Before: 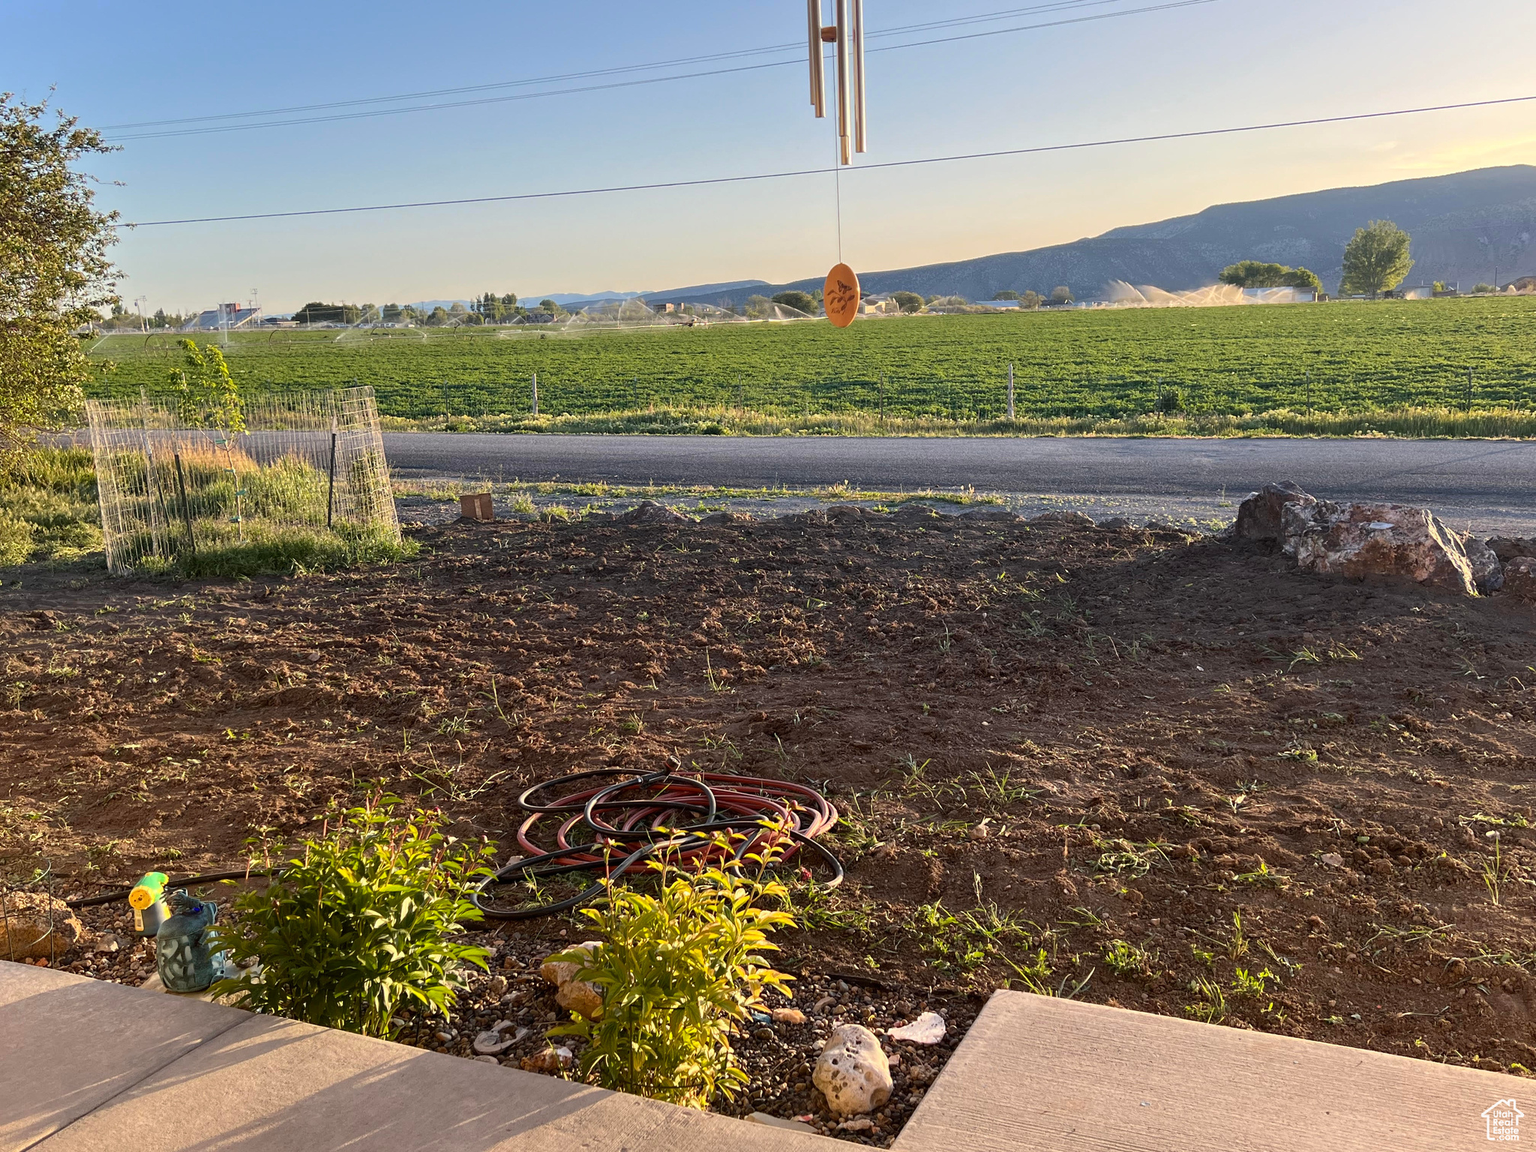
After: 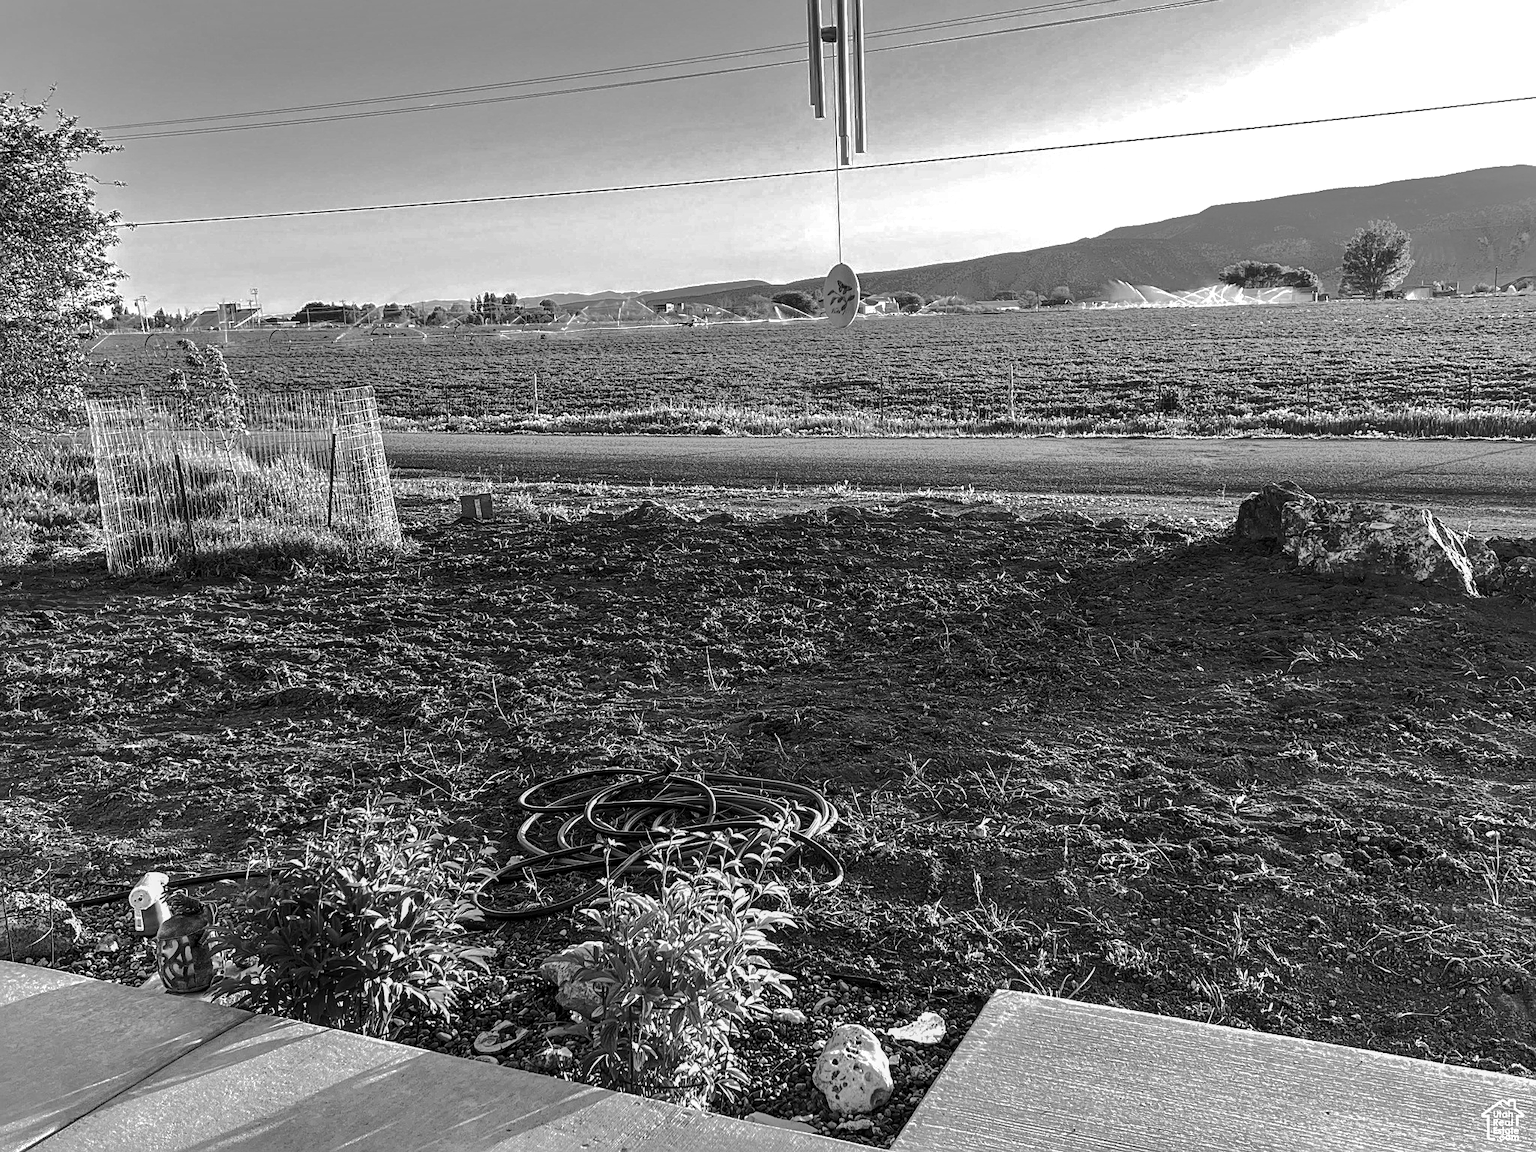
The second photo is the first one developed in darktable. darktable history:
monochrome: on, module defaults
tone curve: curves: ch0 [(0, 0) (0.003, 0.006) (0.011, 0.011) (0.025, 0.02) (0.044, 0.032) (0.069, 0.035) (0.1, 0.046) (0.136, 0.063) (0.177, 0.089) (0.224, 0.12) (0.277, 0.16) (0.335, 0.206) (0.399, 0.268) (0.468, 0.359) (0.543, 0.466) (0.623, 0.582) (0.709, 0.722) (0.801, 0.808) (0.898, 0.886) (1, 1)], preserve colors none
local contrast: on, module defaults
sharpen: on, module defaults
exposure: black level correction 0.001, exposure 0.5 EV, compensate exposure bias true, compensate highlight preservation false
shadows and highlights: shadows 25, highlights -70
